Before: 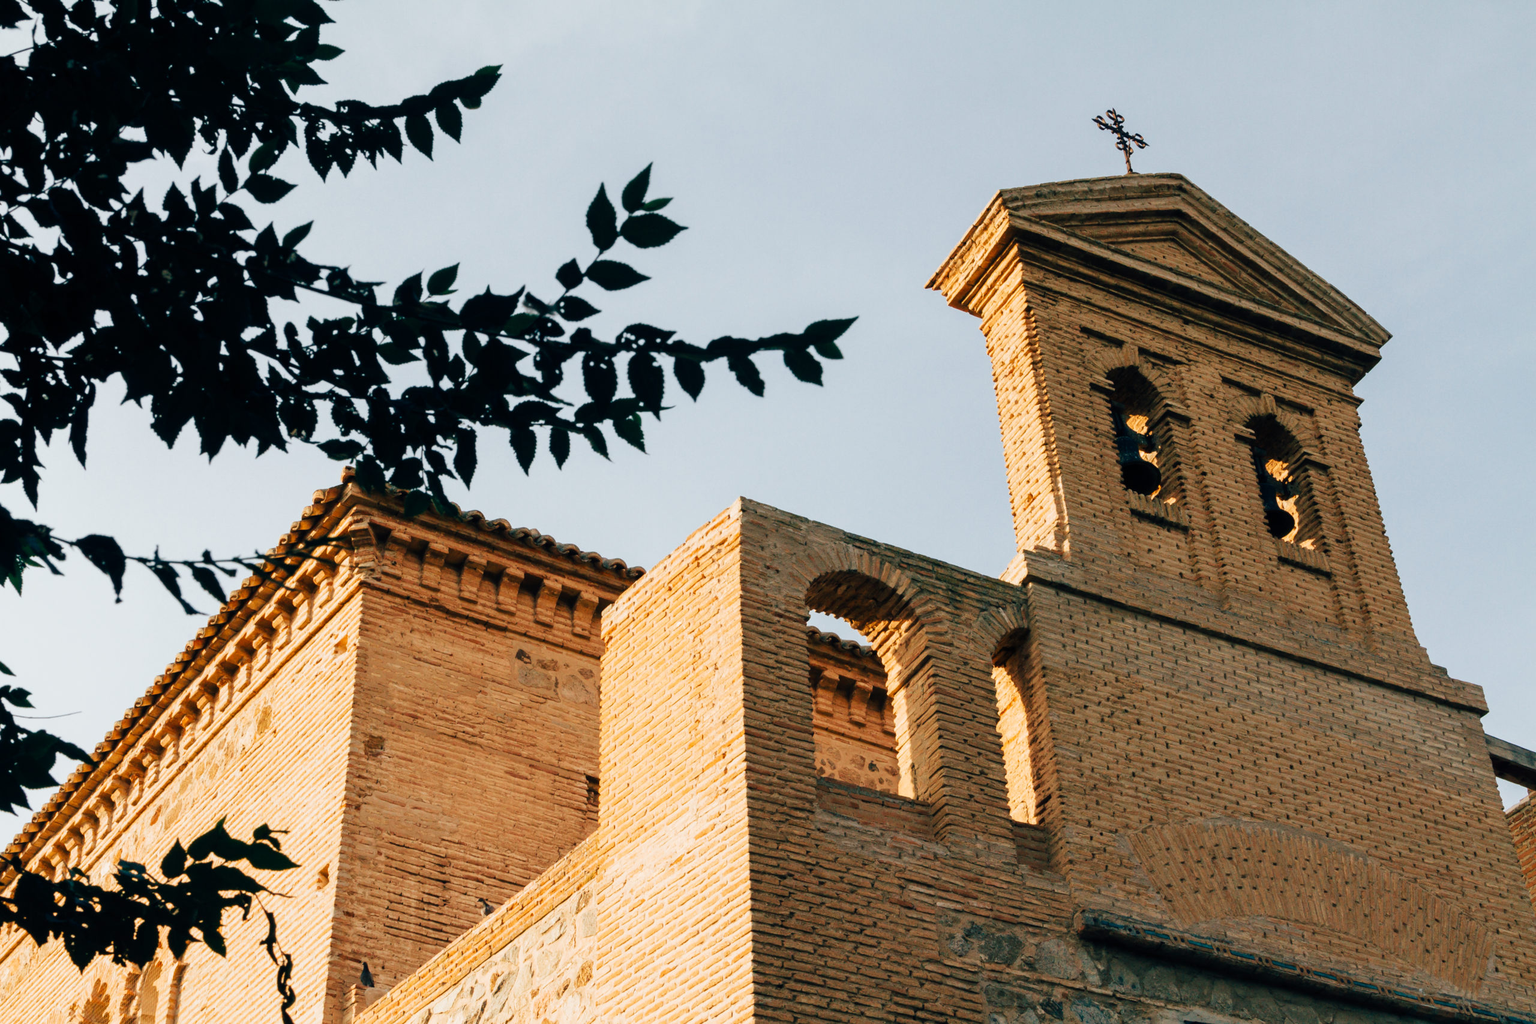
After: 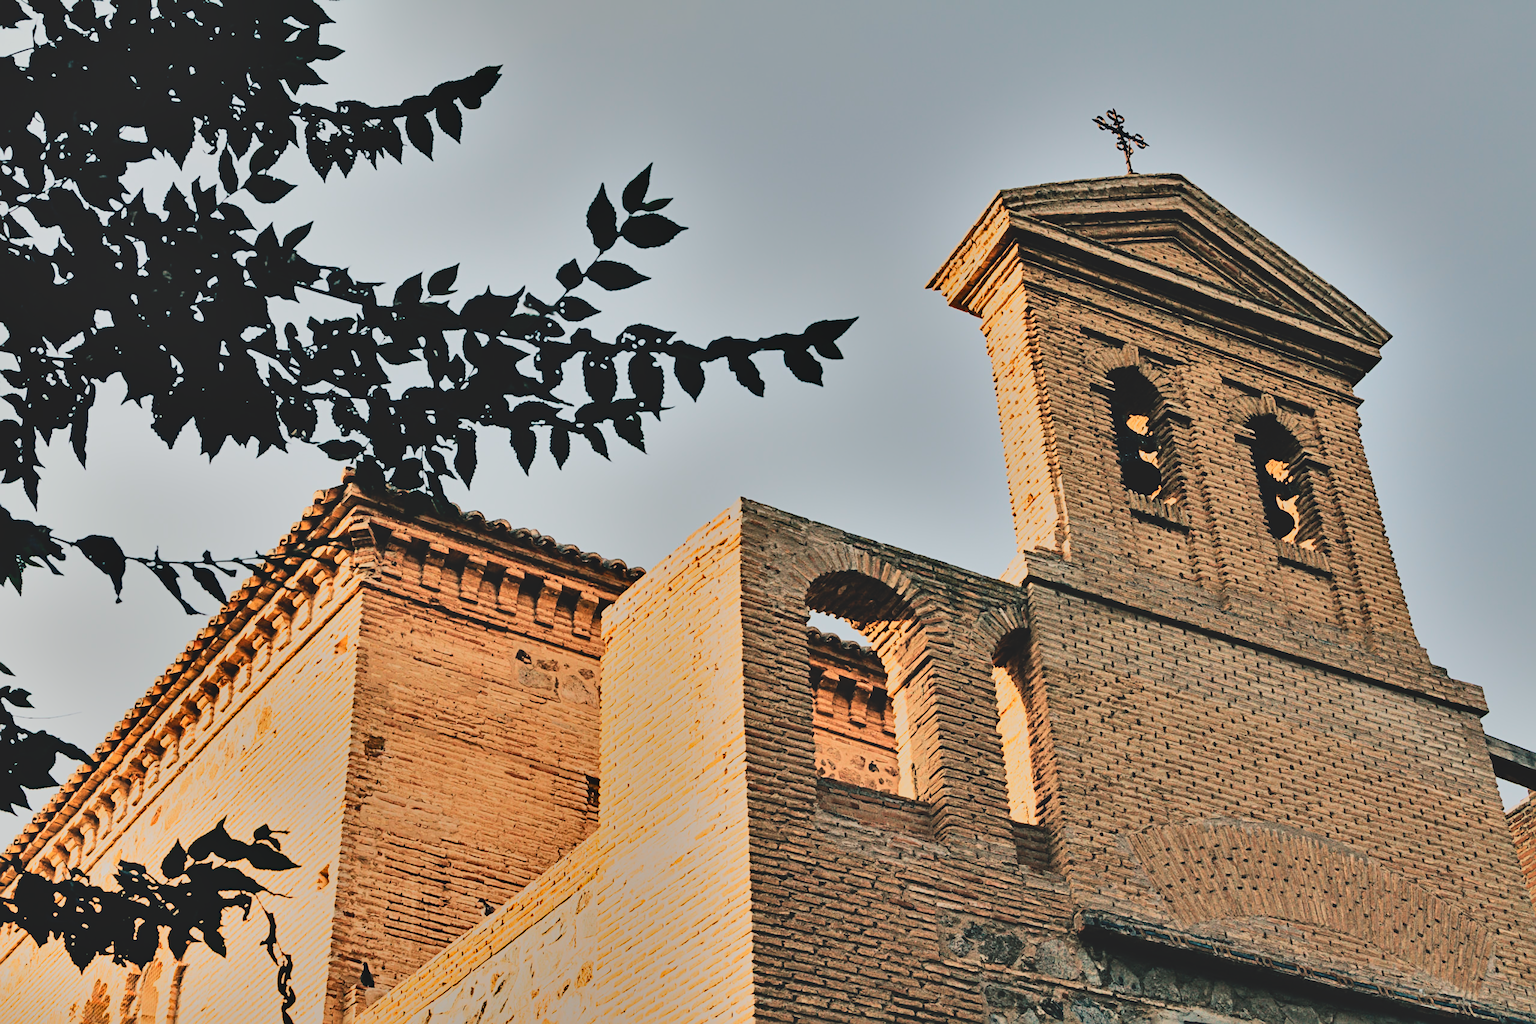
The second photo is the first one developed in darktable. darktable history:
bloom: size 9%, threshold 100%, strength 7%
white balance: red 1.029, blue 0.92
contrast brightness saturation: contrast -0.26, saturation -0.43
sharpen: radius 4
color calibration: illuminant as shot in camera, x 0.358, y 0.373, temperature 4628.91 K
rgb curve: curves: ch0 [(0, 0) (0.21, 0.15) (0.24, 0.21) (0.5, 0.75) (0.75, 0.96) (0.89, 0.99) (1, 1)]; ch1 [(0, 0.02) (0.21, 0.13) (0.25, 0.2) (0.5, 0.67) (0.75, 0.9) (0.89, 0.97) (1, 1)]; ch2 [(0, 0.02) (0.21, 0.13) (0.25, 0.2) (0.5, 0.67) (0.75, 0.9) (0.89, 0.97) (1, 1)], compensate middle gray true
color correction: saturation 1.34
shadows and highlights: white point adjustment -3.64, highlights -63.34, highlights color adjustment 42%, soften with gaussian
